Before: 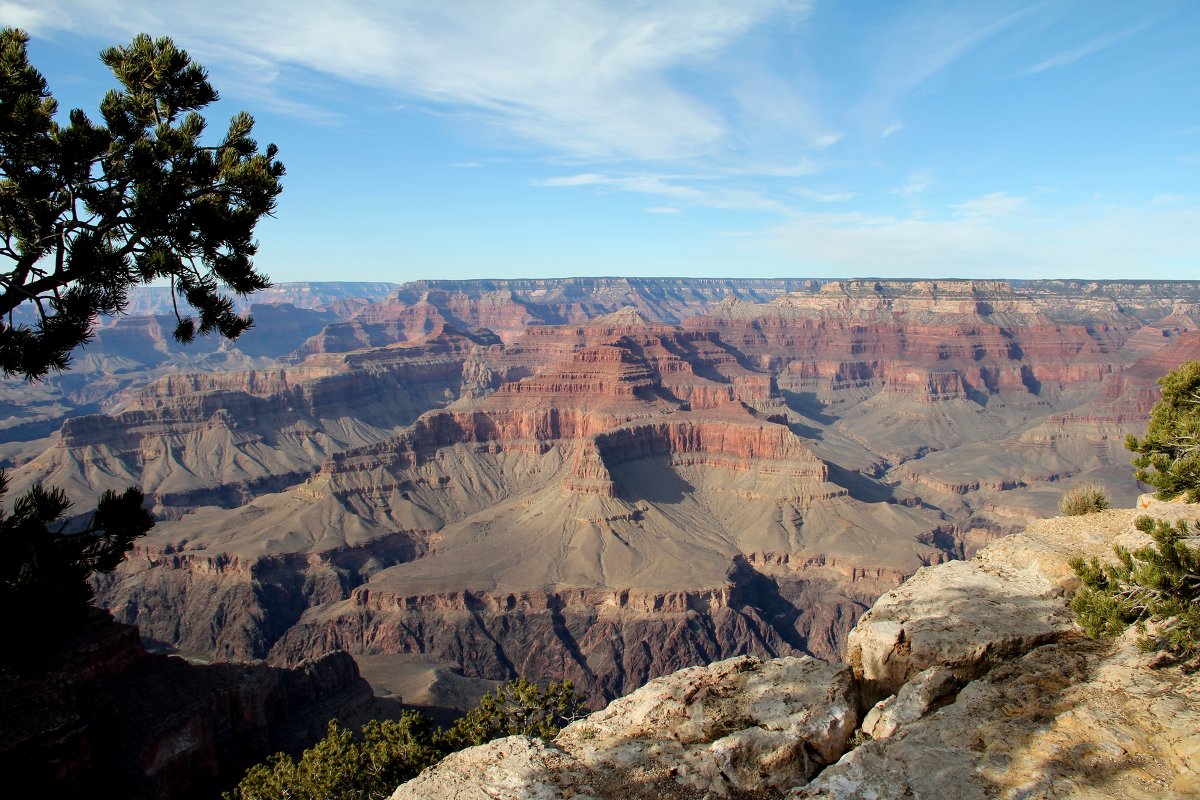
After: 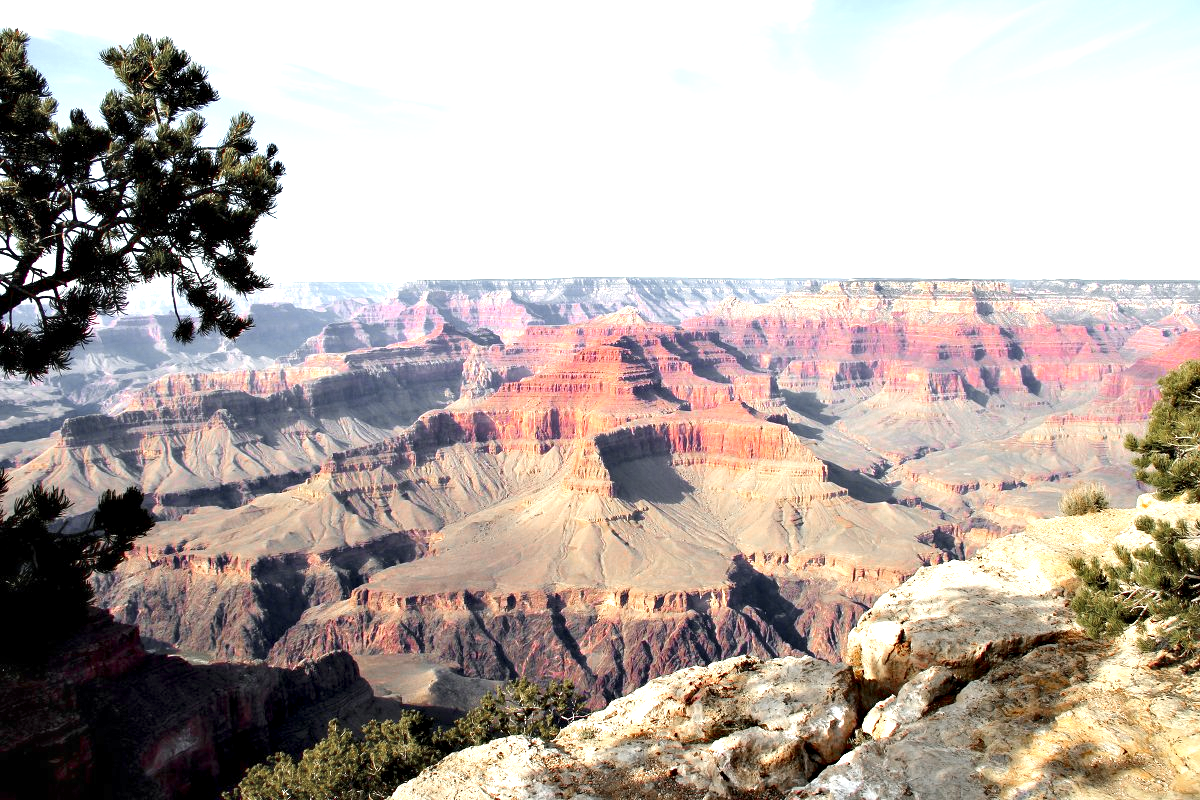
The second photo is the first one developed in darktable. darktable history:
exposure: black level correction 0, exposure 1.45 EV, compensate exposure bias true, compensate highlight preservation false
contrast equalizer: y [[0.514, 0.573, 0.581, 0.508, 0.5, 0.5], [0.5 ×6], [0.5 ×6], [0 ×6], [0 ×6]]
color zones: curves: ch0 [(0, 0.48) (0.209, 0.398) (0.305, 0.332) (0.429, 0.493) (0.571, 0.5) (0.714, 0.5) (0.857, 0.5) (1, 0.48)]; ch1 [(0, 0.736) (0.143, 0.625) (0.225, 0.371) (0.429, 0.256) (0.571, 0.241) (0.714, 0.213) (0.857, 0.48) (1, 0.736)]; ch2 [(0, 0.448) (0.143, 0.498) (0.286, 0.5) (0.429, 0.5) (0.571, 0.5) (0.714, 0.5) (0.857, 0.5) (1, 0.448)]
